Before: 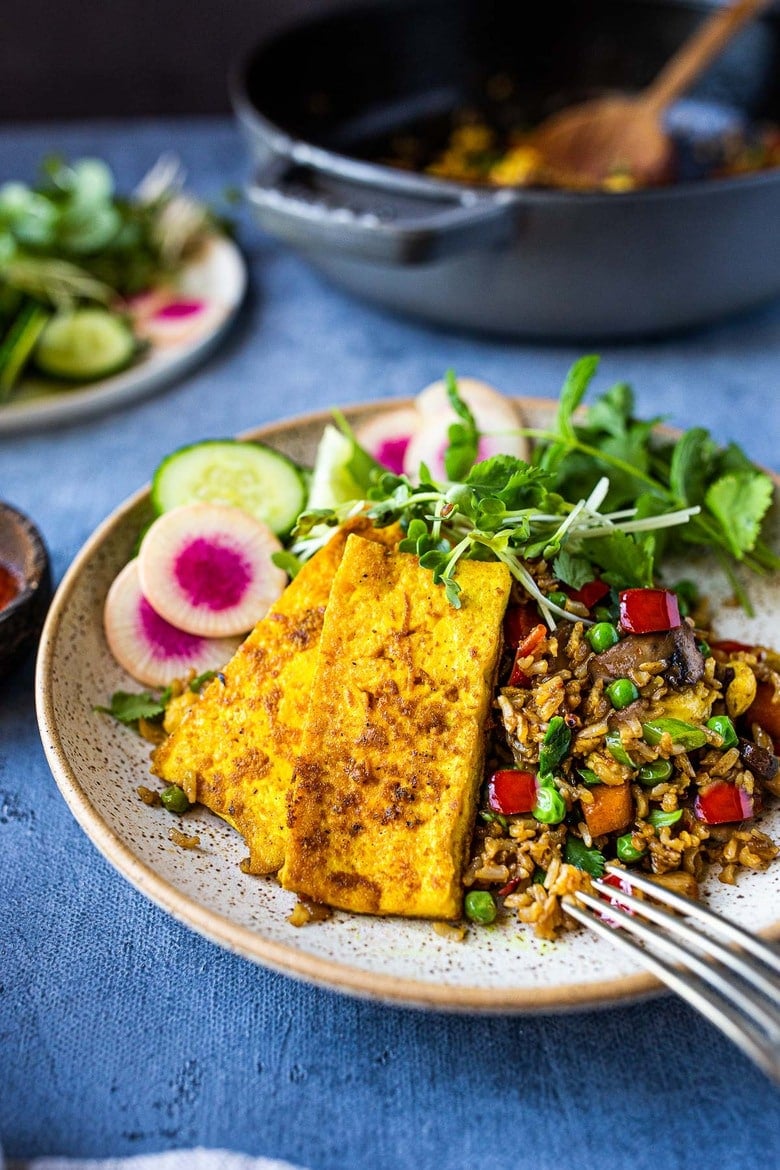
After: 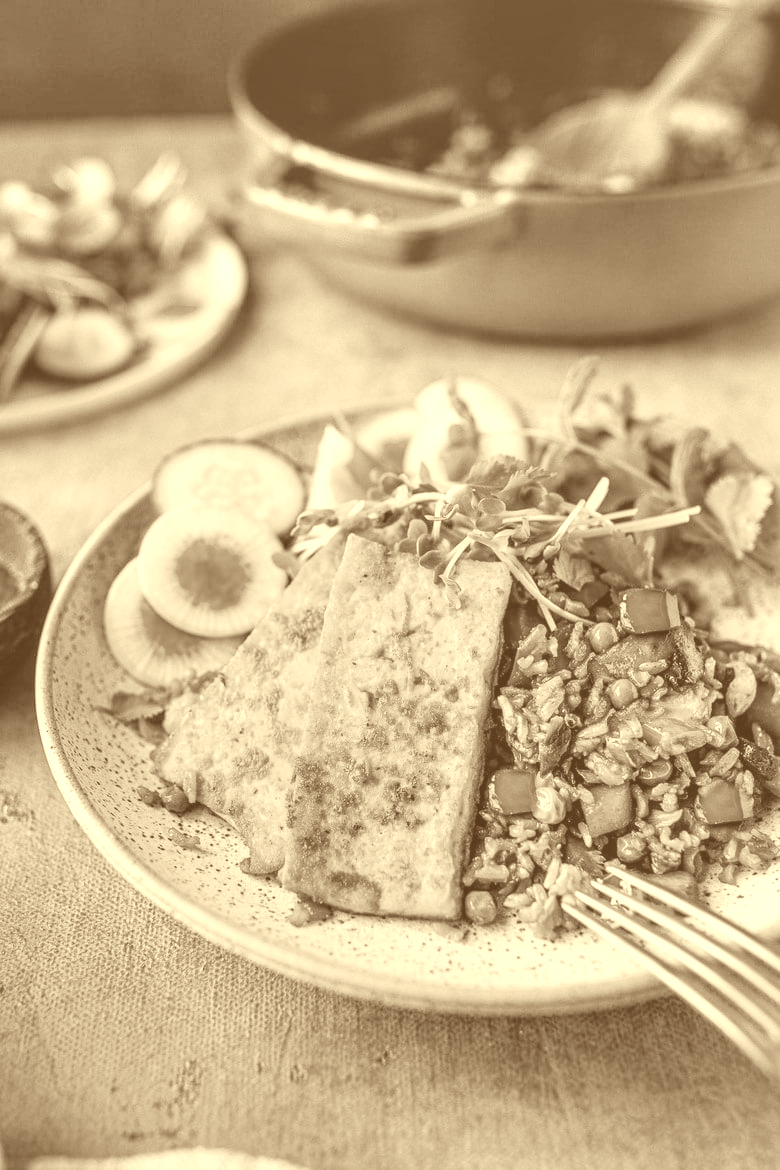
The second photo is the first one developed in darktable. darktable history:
contrast brightness saturation: contrast -0.32, brightness 0.75, saturation -0.78
color calibration: output gray [0.267, 0.423, 0.267, 0], illuminant same as pipeline (D50), adaptation none (bypass)
local contrast: detail 203%
color correction: highlights a* 1.12, highlights b* 24.26, shadows a* 15.58, shadows b* 24.26
